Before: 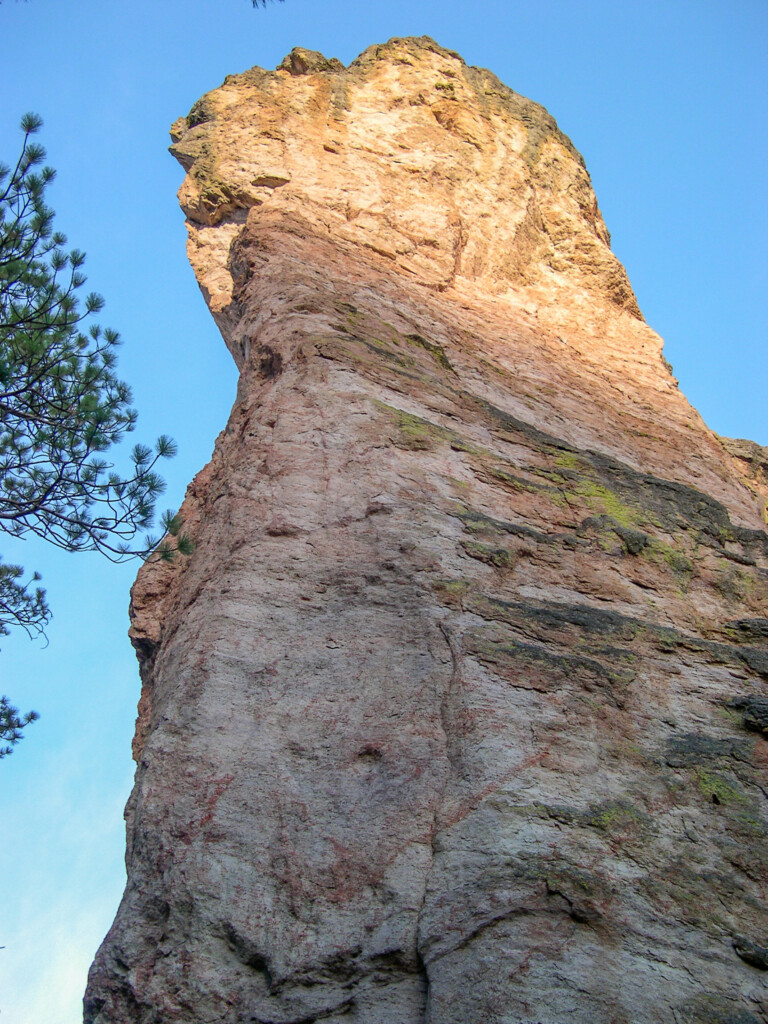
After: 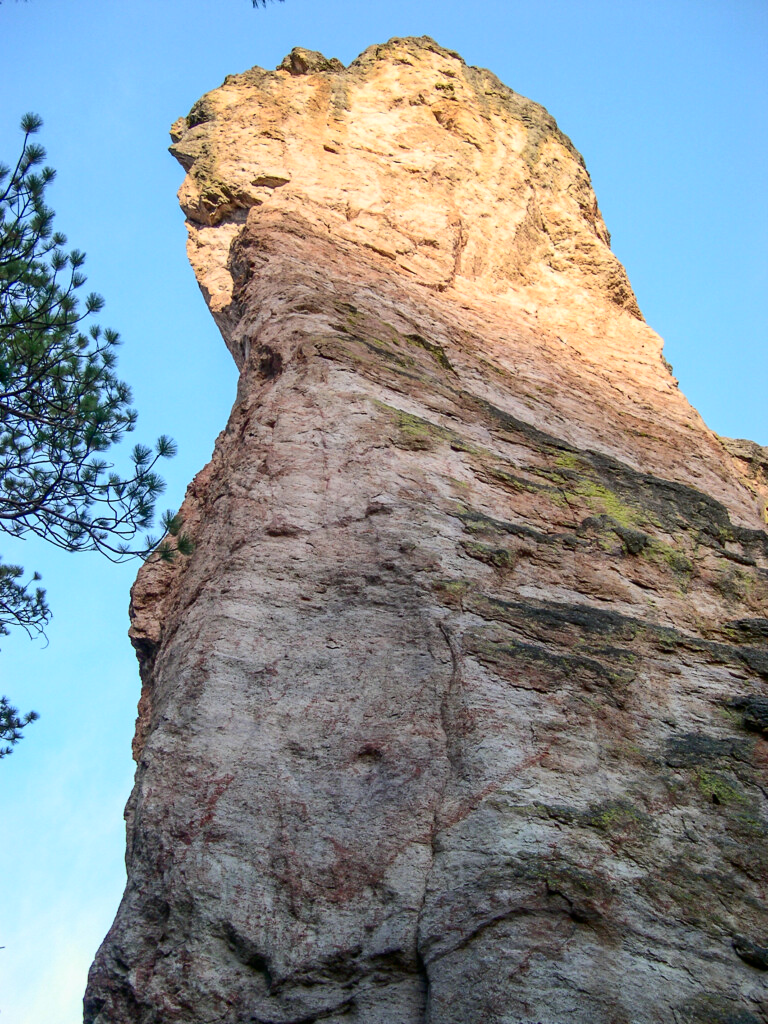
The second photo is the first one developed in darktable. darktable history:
contrast brightness saturation: contrast 0.22
